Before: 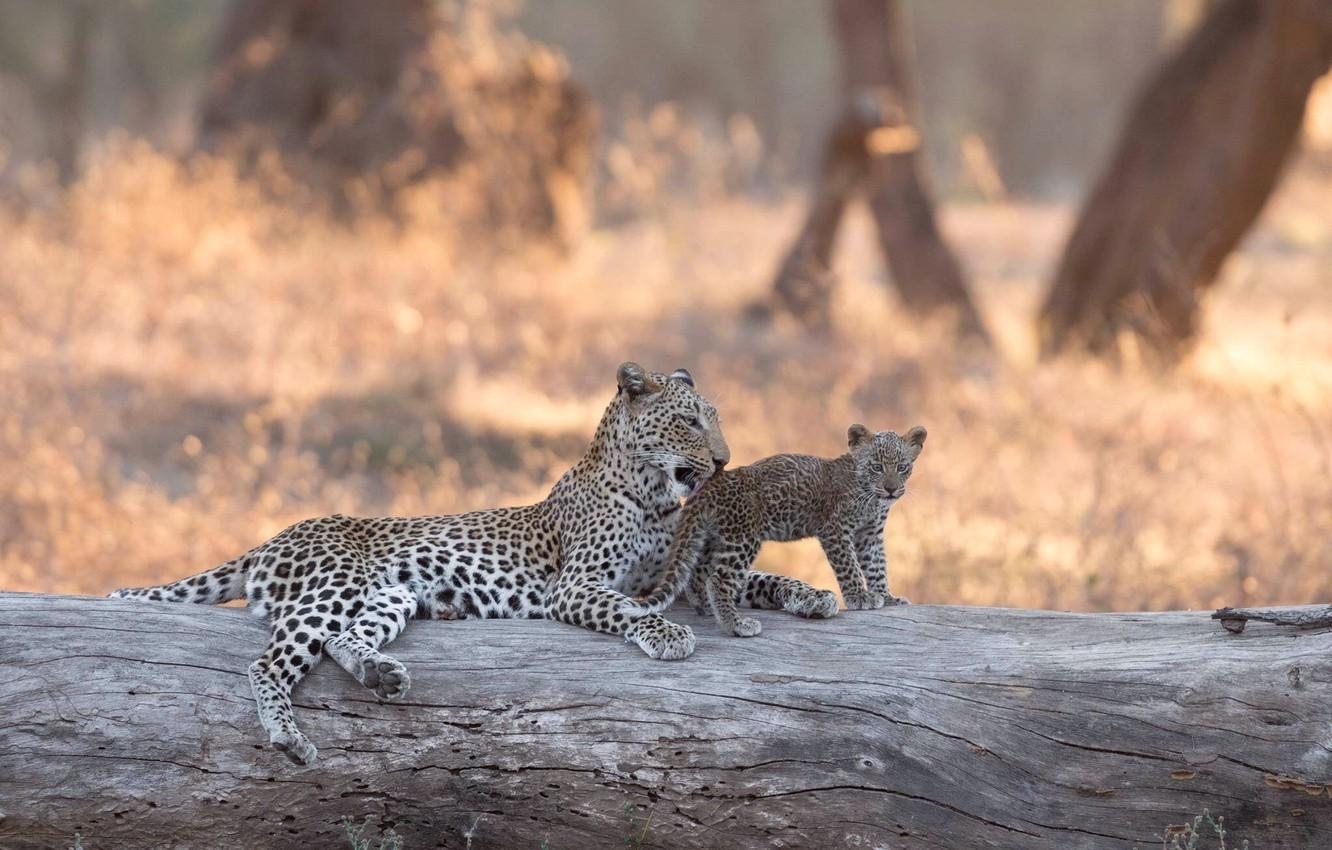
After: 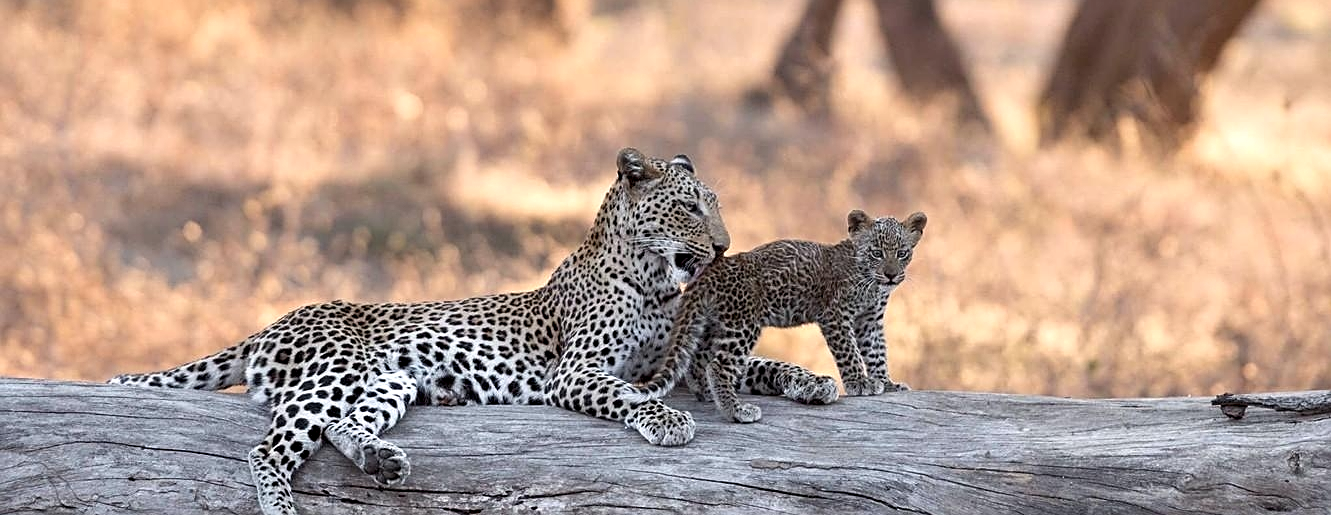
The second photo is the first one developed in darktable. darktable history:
sharpen: on, module defaults
contrast equalizer: octaves 7, y [[0.546, 0.552, 0.554, 0.554, 0.552, 0.546], [0.5 ×6], [0.5 ×6], [0 ×6], [0 ×6]]
crop and rotate: top 25.301%, bottom 14.041%
